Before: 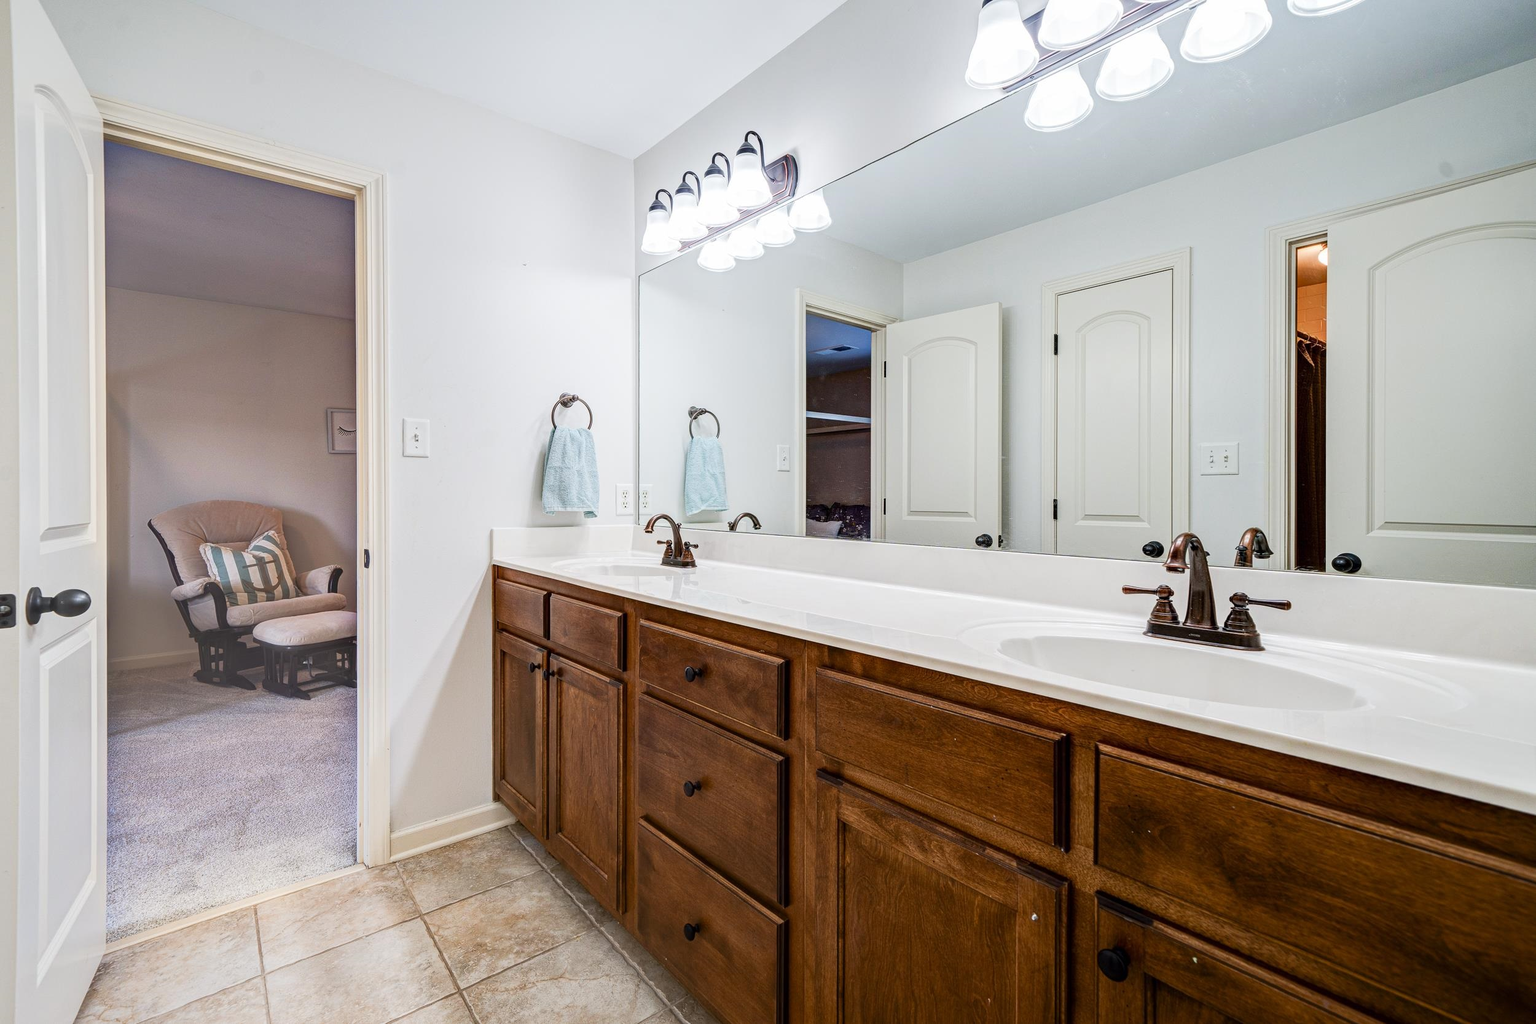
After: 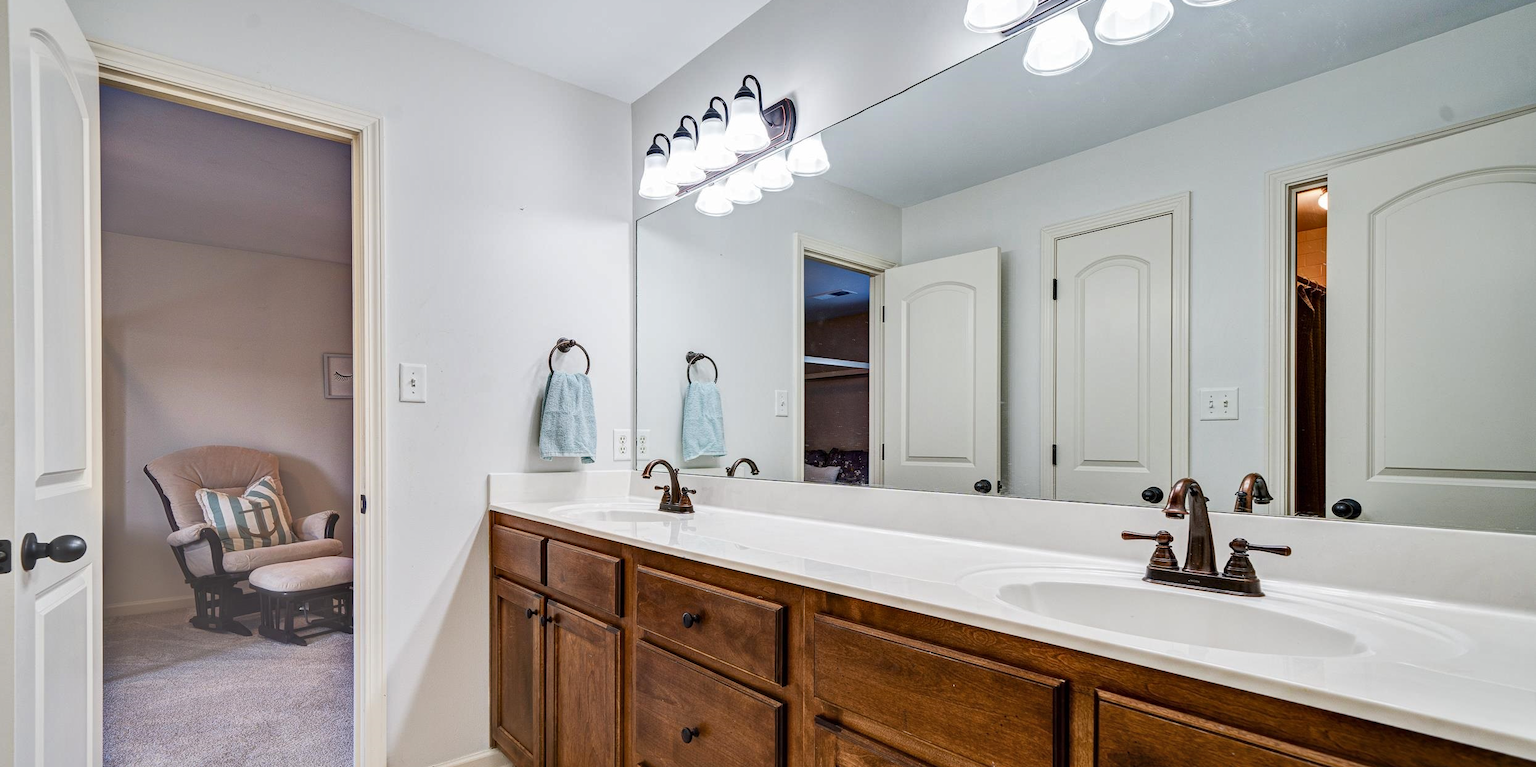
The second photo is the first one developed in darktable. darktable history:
crop: left 0.321%, top 5.519%, bottom 19.795%
shadows and highlights: low approximation 0.01, soften with gaussian
